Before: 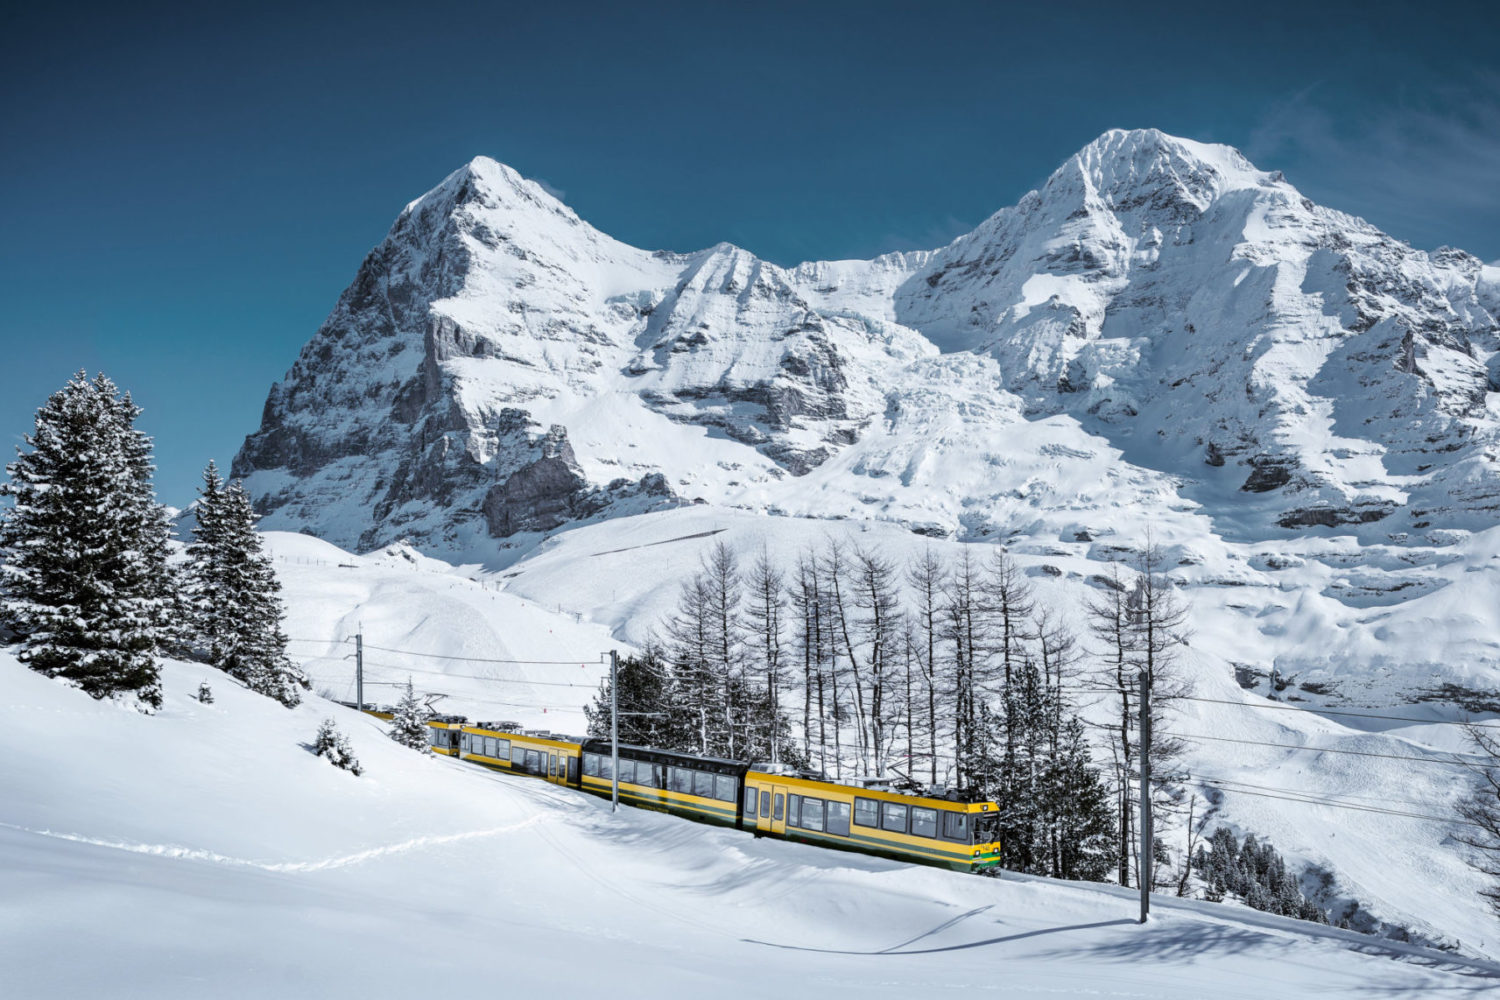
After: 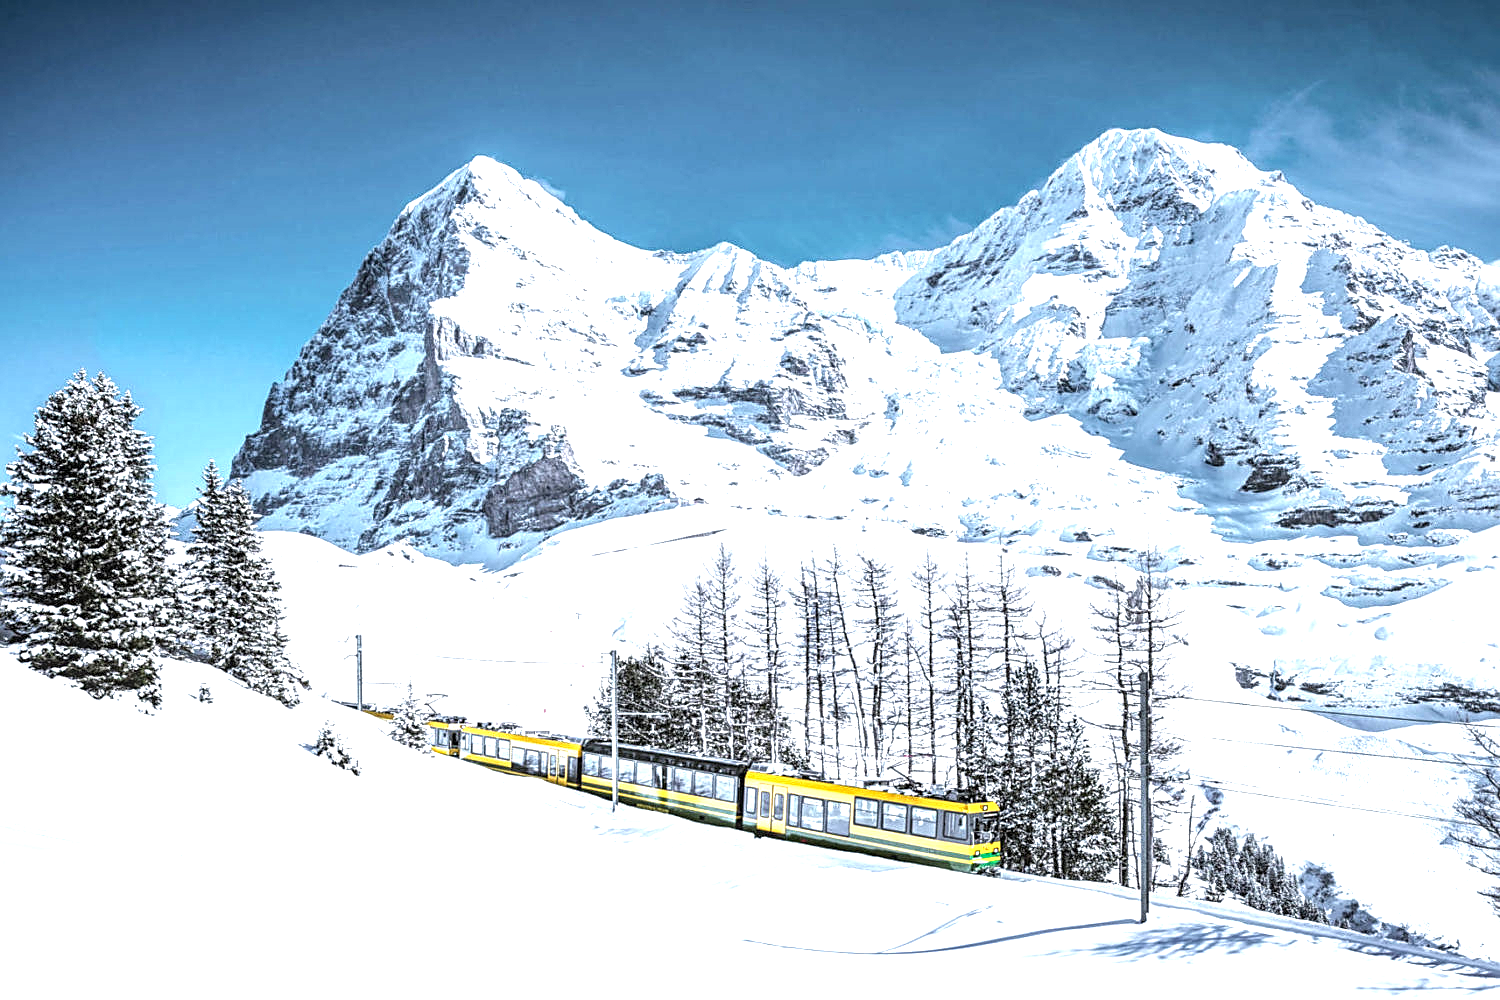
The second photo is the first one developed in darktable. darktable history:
sharpen: amount 0.6
exposure: black level correction 0, exposure 1.45 EV, compensate exposure bias true, compensate highlight preservation false
local contrast: detail 150%
